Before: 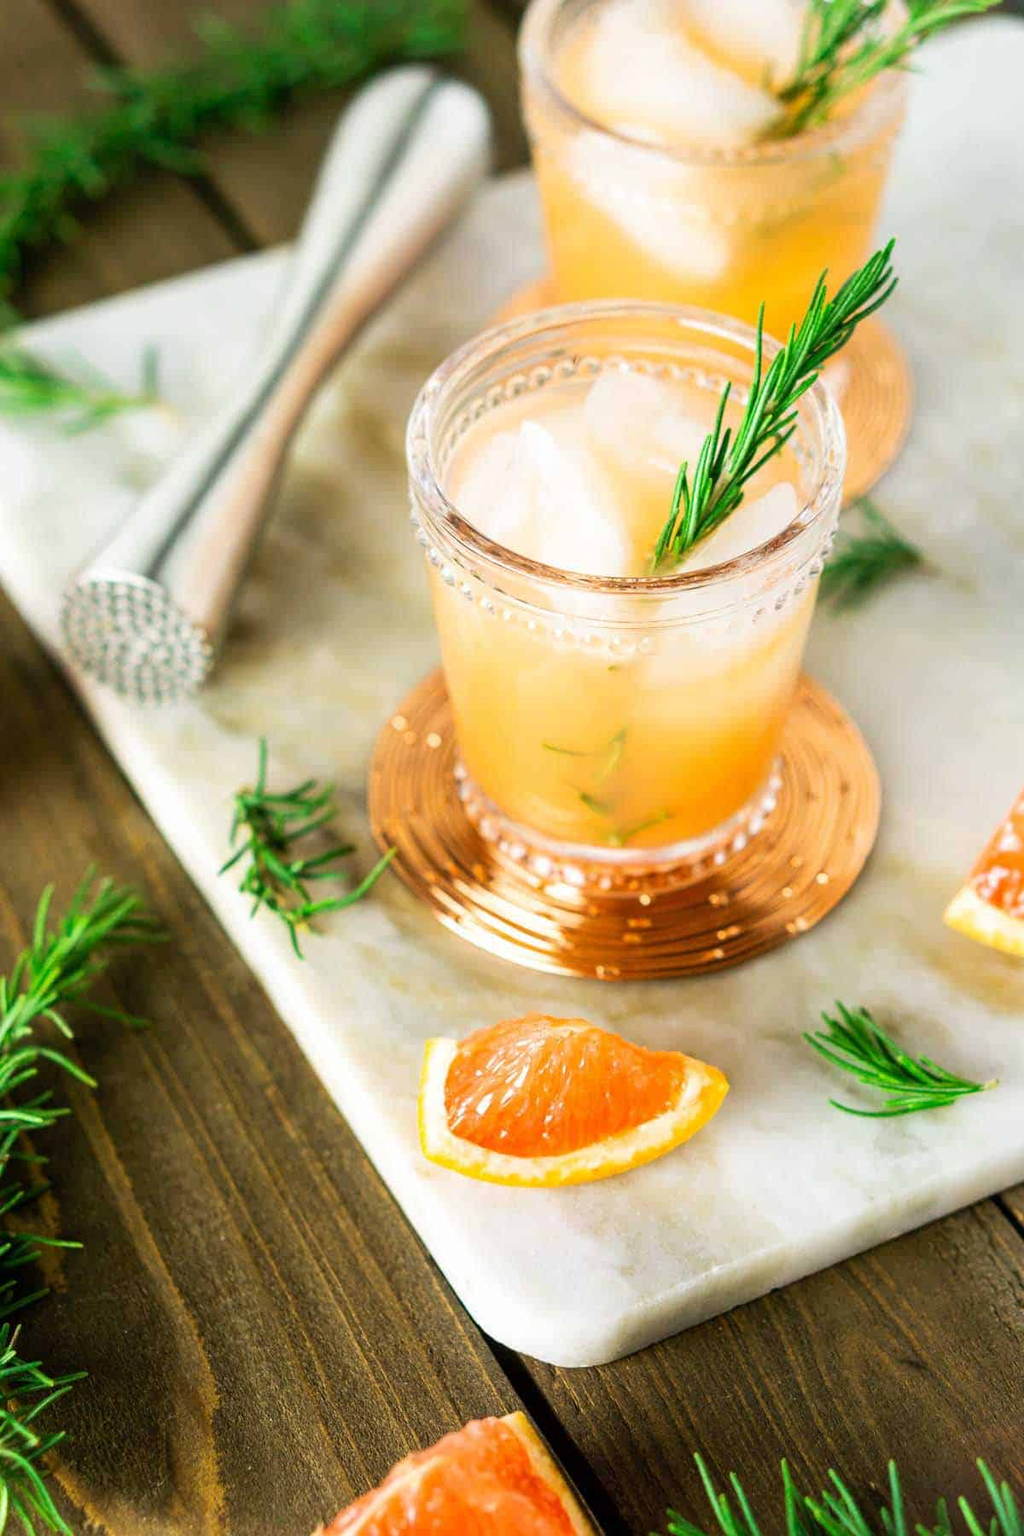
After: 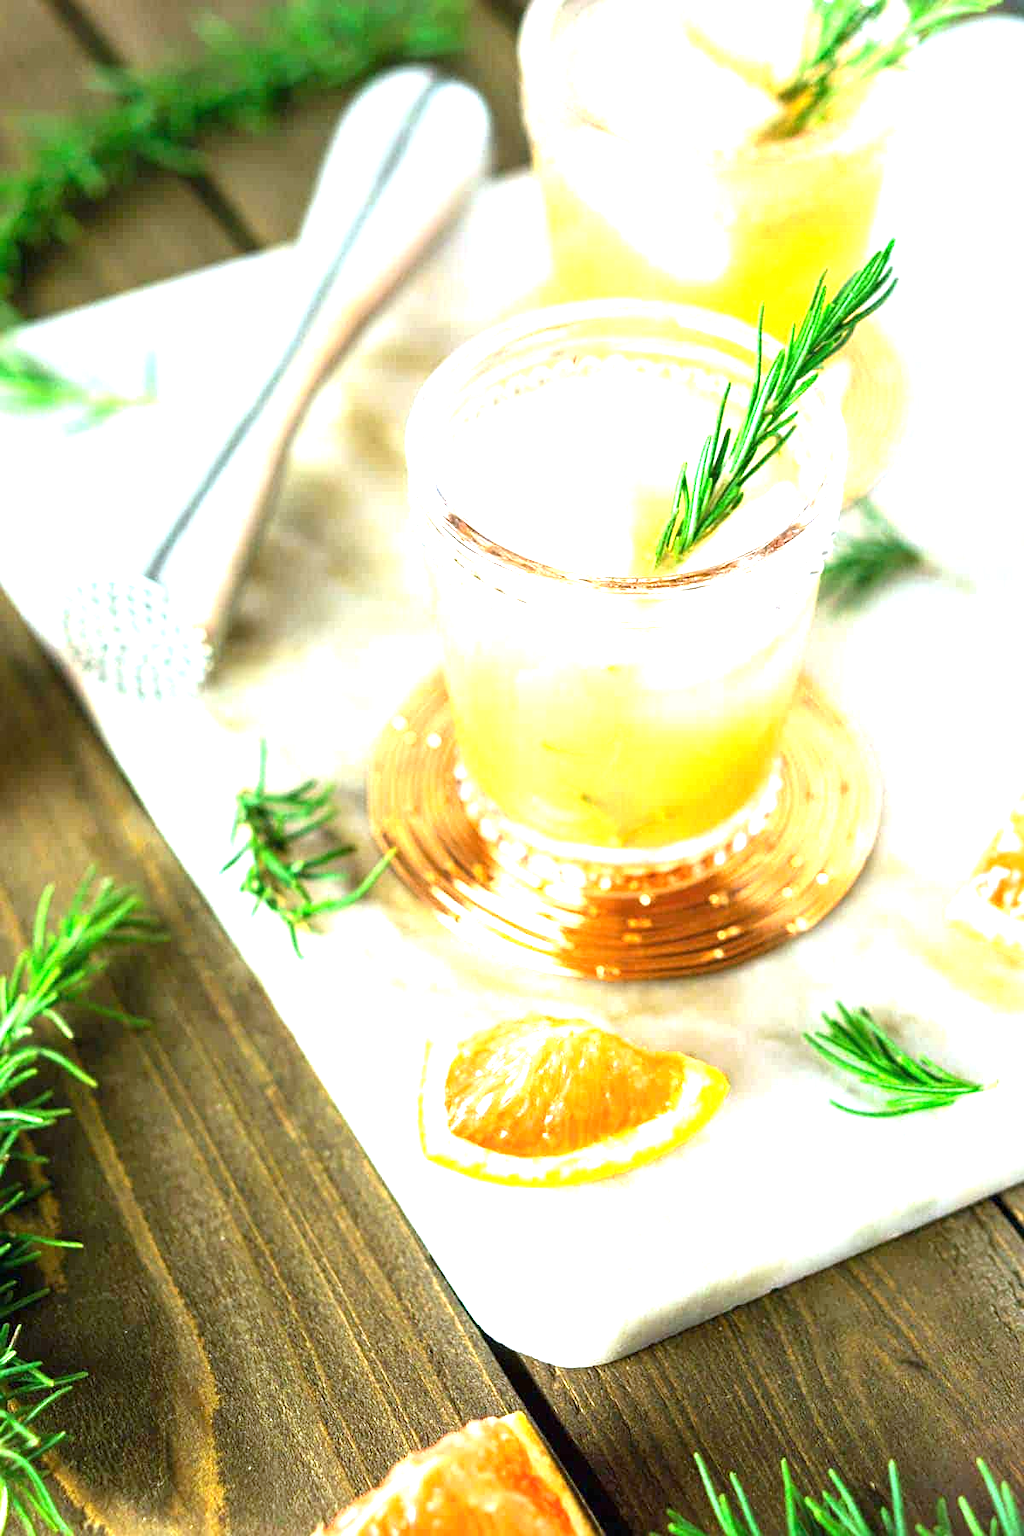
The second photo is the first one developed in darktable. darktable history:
white balance: red 0.924, blue 1.095
exposure: black level correction 0, exposure 1.3 EV, compensate exposure bias true, compensate highlight preservation false
sharpen: amount 0.2
